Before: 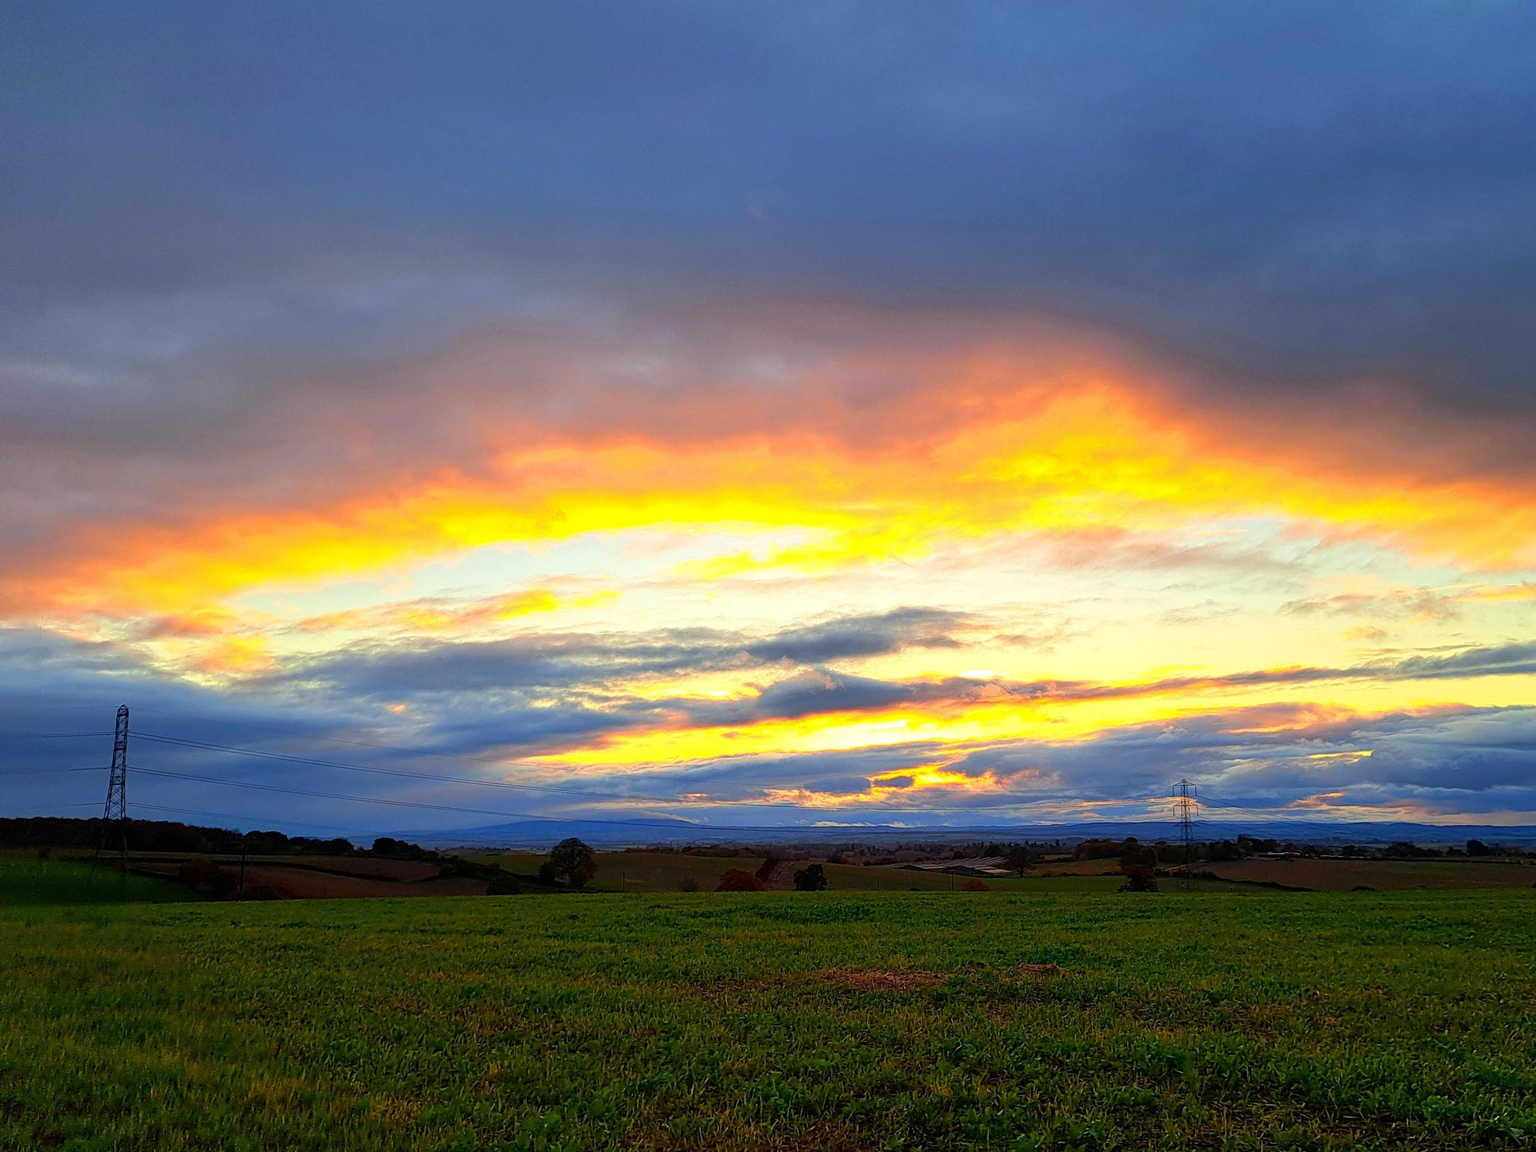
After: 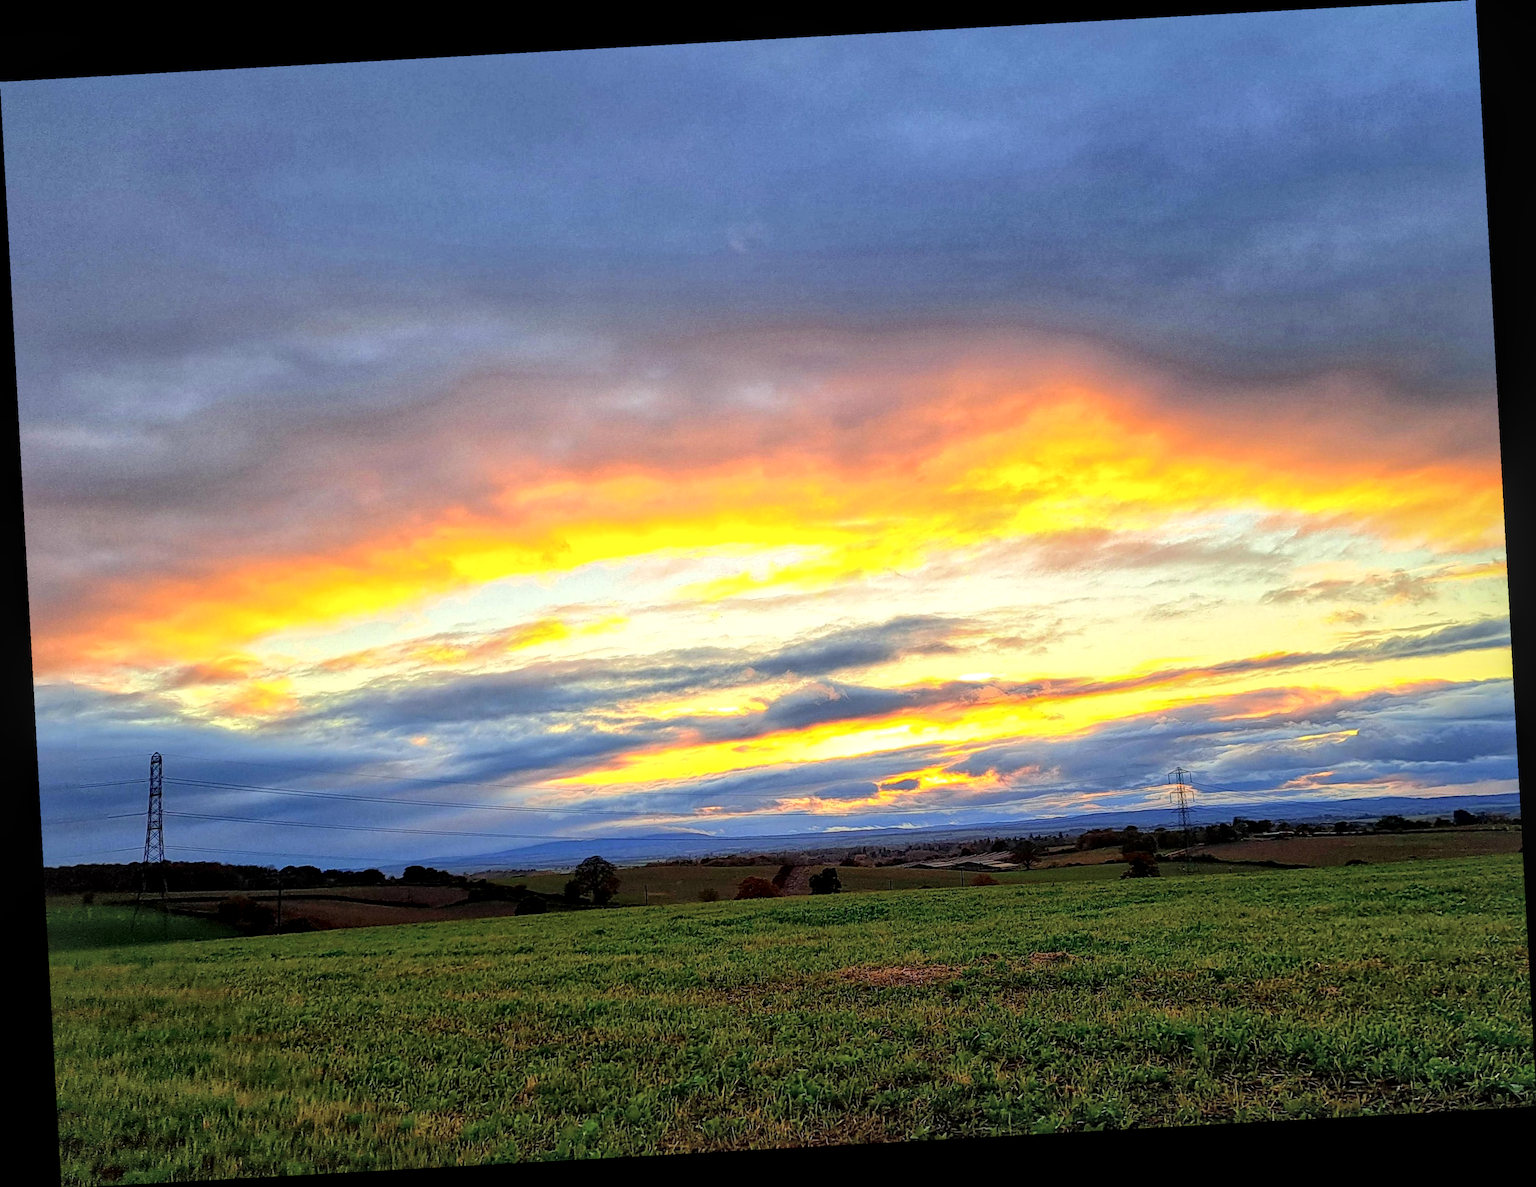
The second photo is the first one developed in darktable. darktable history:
global tonemap: drago (1, 100), detail 1
local contrast: on, module defaults
rotate and perspective: rotation -3.18°, automatic cropping off
exposure: exposure -0.041 EV, compensate highlight preservation false
